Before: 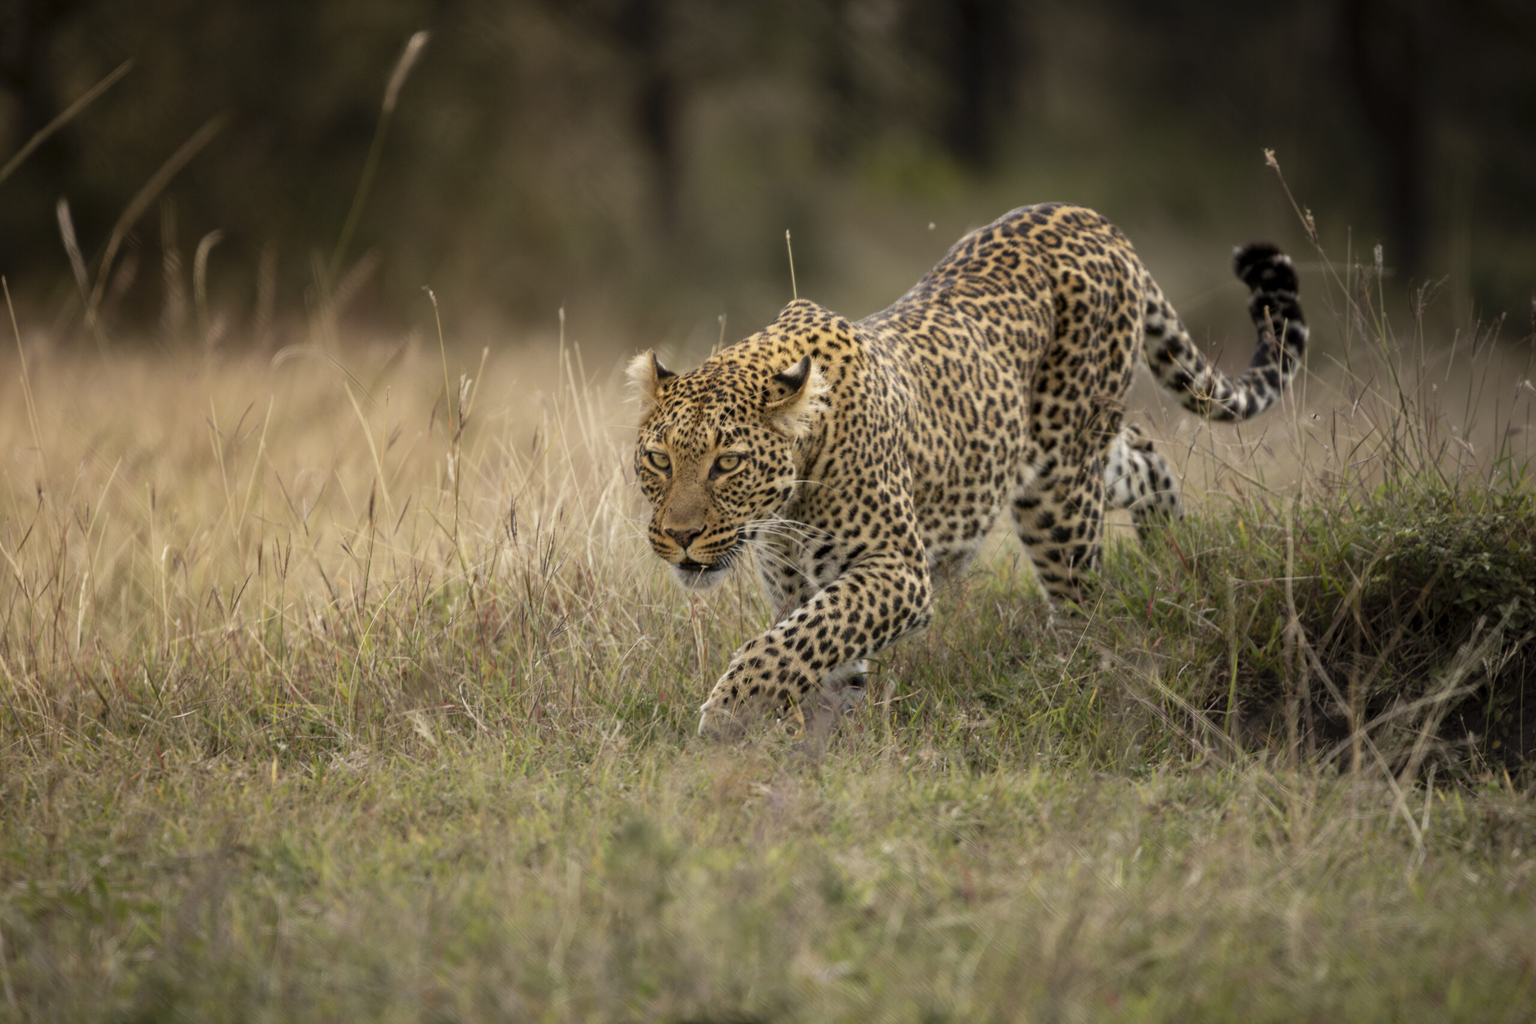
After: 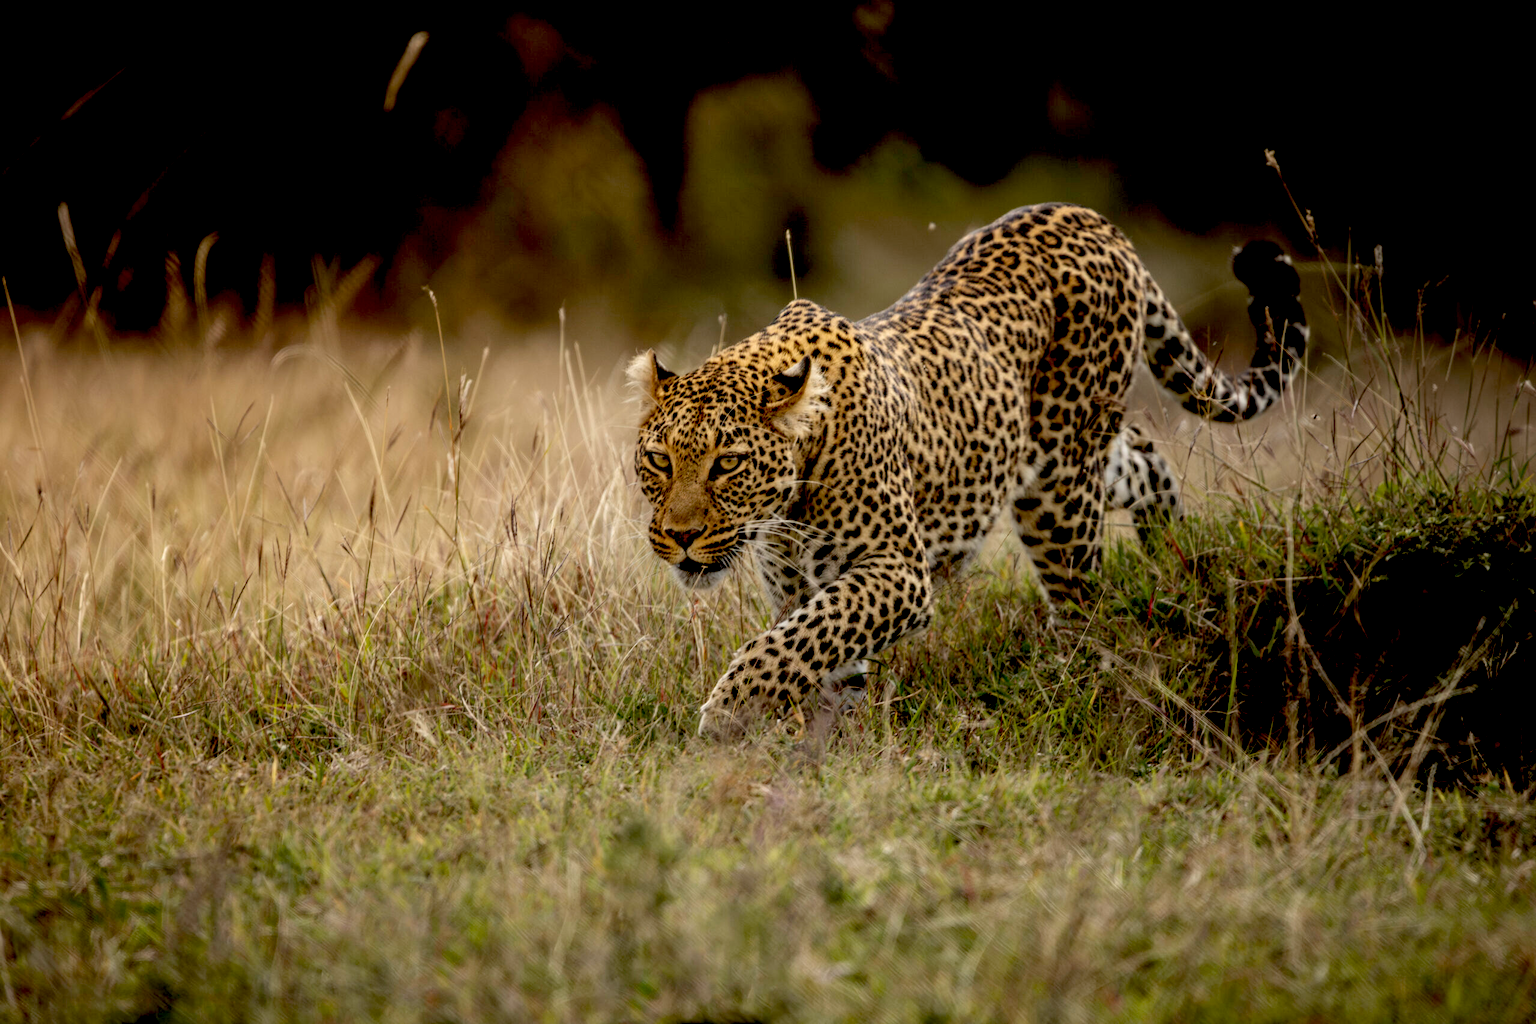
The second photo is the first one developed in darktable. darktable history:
local contrast: on, module defaults
tone equalizer: on, module defaults
exposure: black level correction 0.047, exposure 0.013 EV, compensate highlight preservation false
